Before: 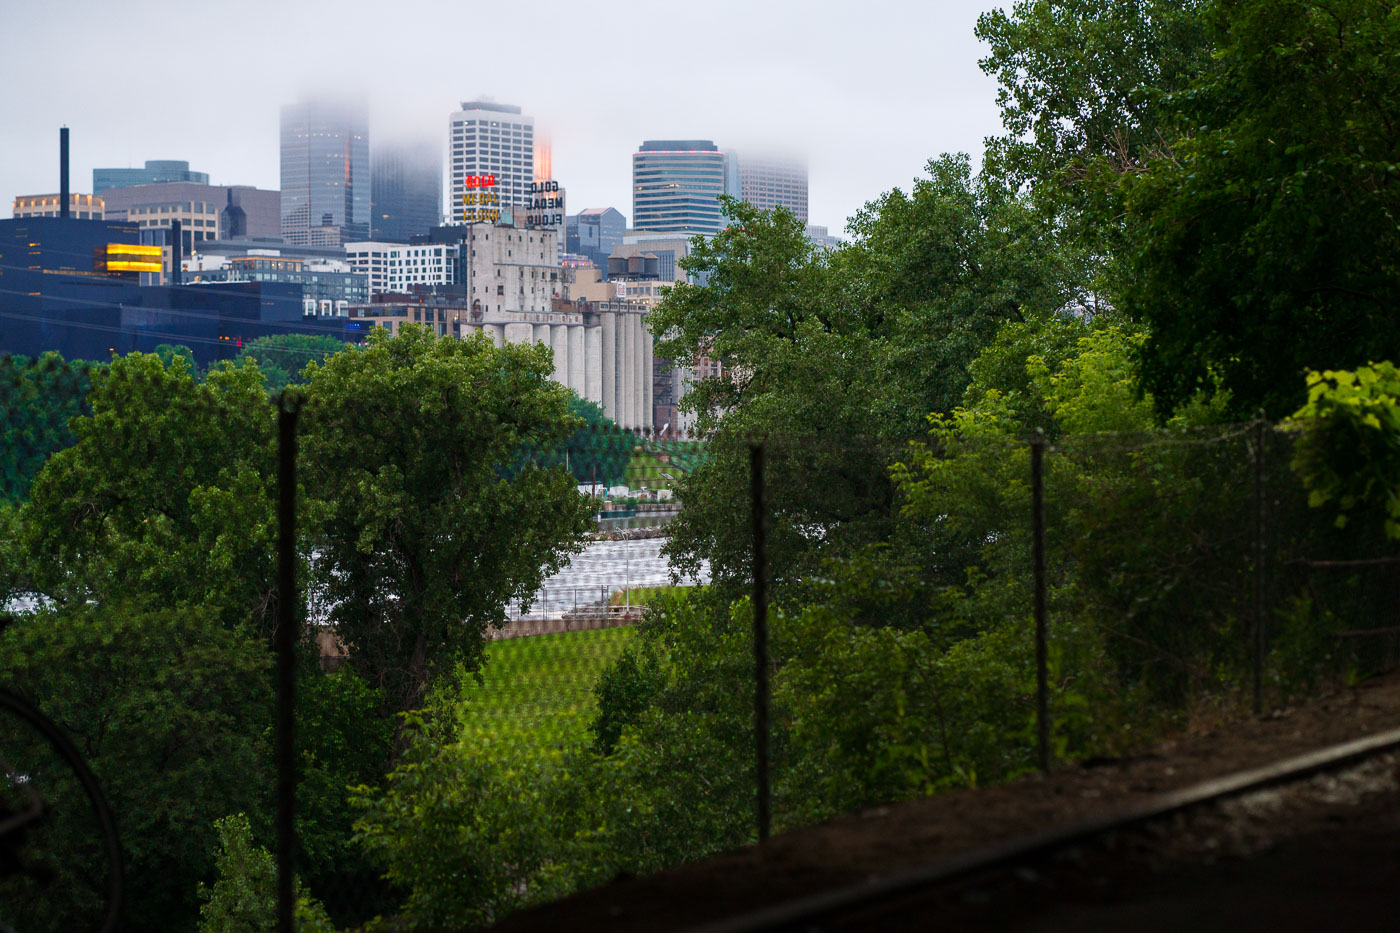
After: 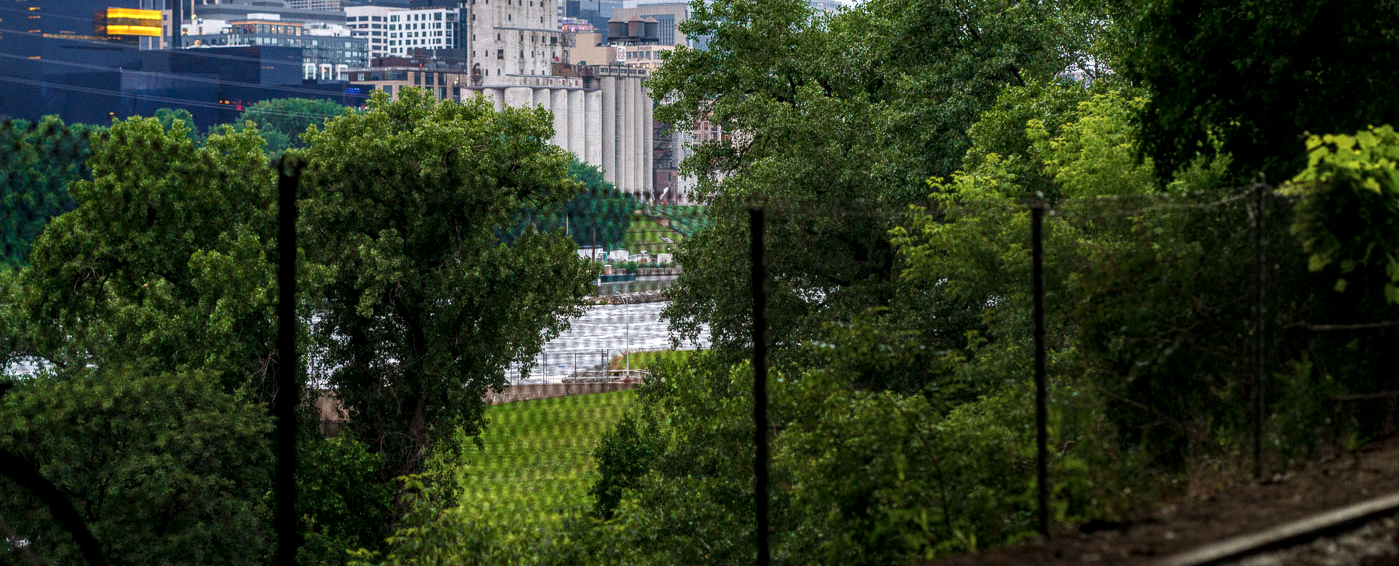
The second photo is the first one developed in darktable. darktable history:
local contrast: highlights 61%, detail 143%, midtone range 0.428
crop and rotate: top 25.357%, bottom 13.942%
shadows and highlights: shadows 12, white point adjustment 1.2, highlights -0.36, soften with gaussian
